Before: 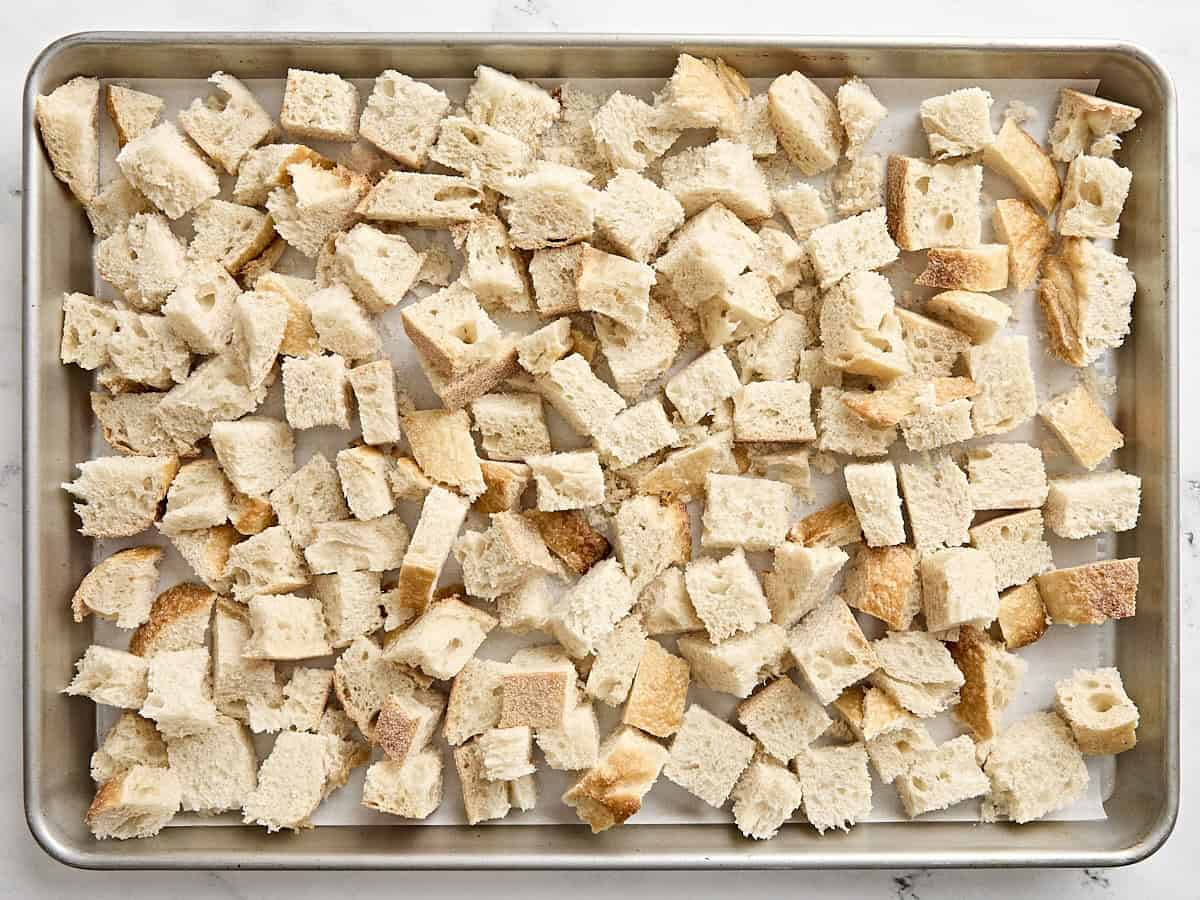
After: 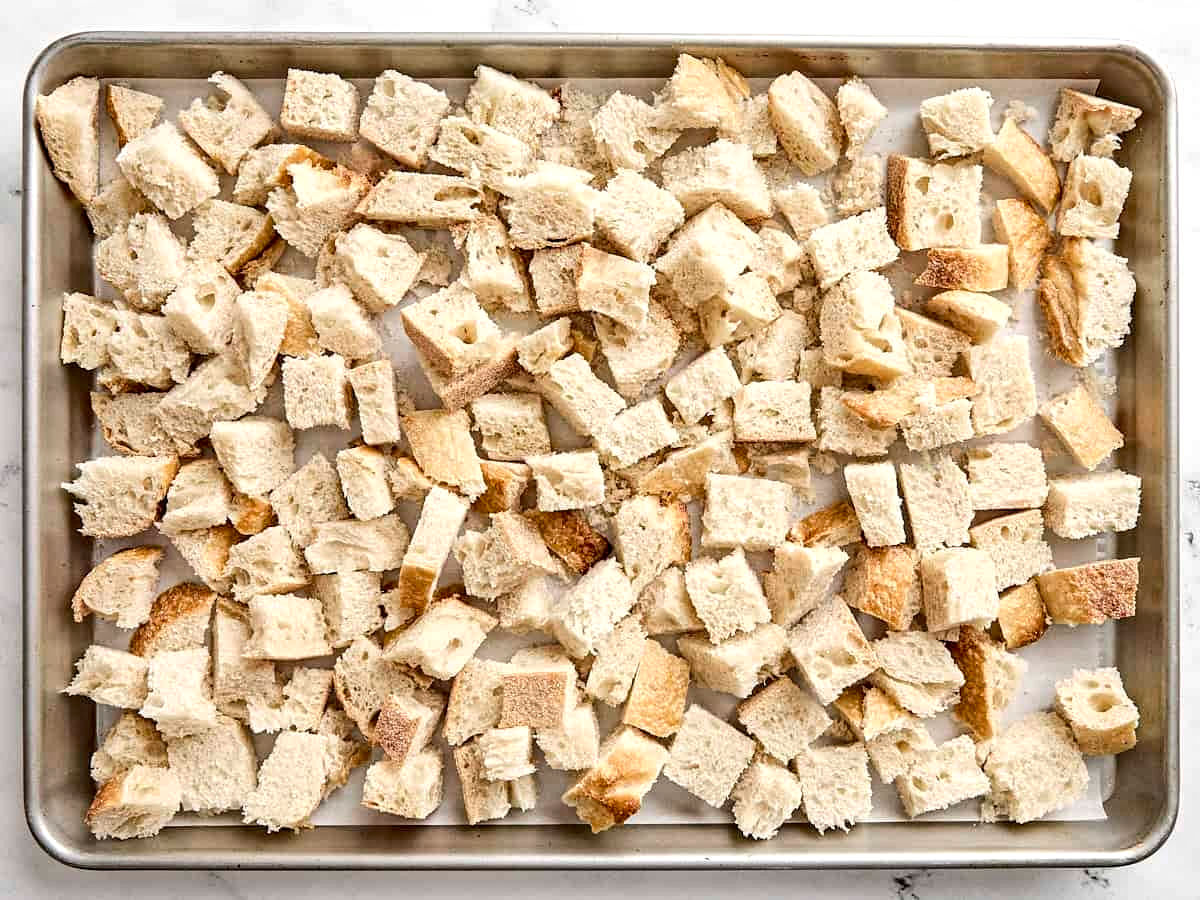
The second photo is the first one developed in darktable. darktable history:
exposure: black level correction 0.006, exposure -0.226 EV, compensate highlight preservation false
local contrast: on, module defaults
tone equalizer: -8 EV -0.417 EV, -7 EV -0.389 EV, -6 EV -0.333 EV, -5 EV -0.222 EV, -3 EV 0.222 EV, -2 EV 0.333 EV, -1 EV 0.389 EV, +0 EV 0.417 EV, edges refinement/feathering 500, mask exposure compensation -1.57 EV, preserve details no
